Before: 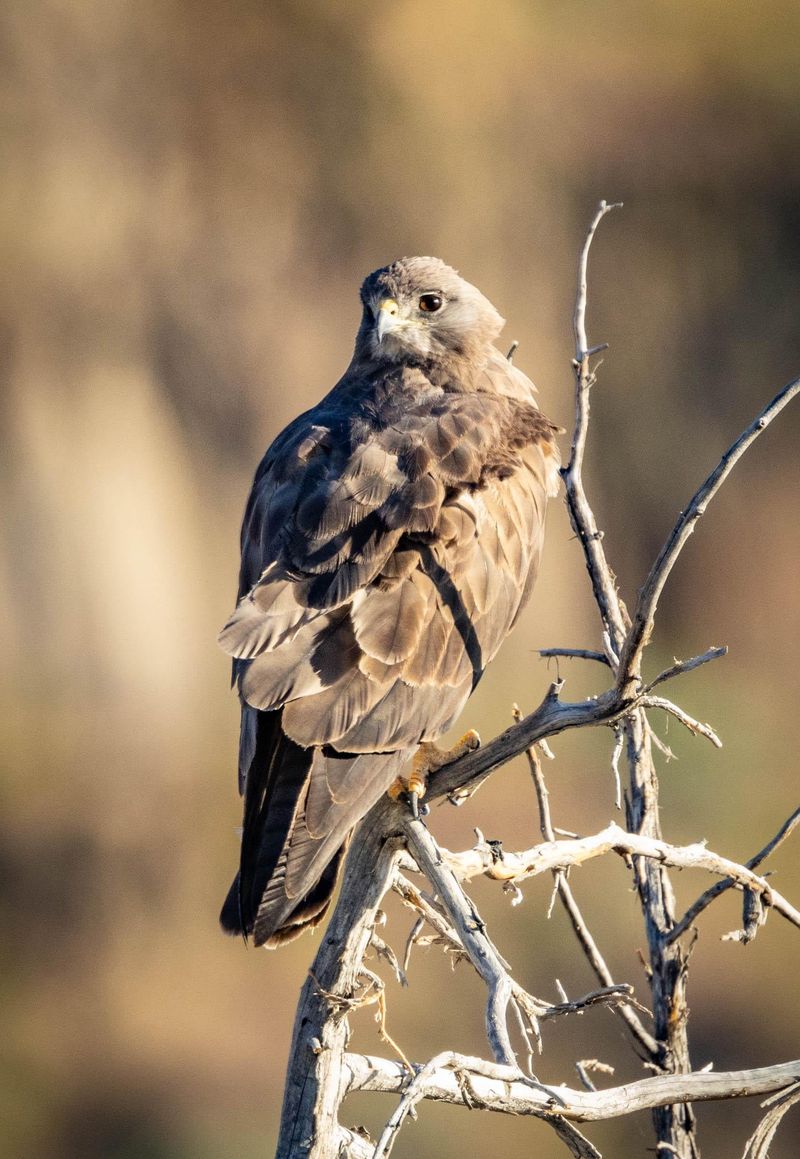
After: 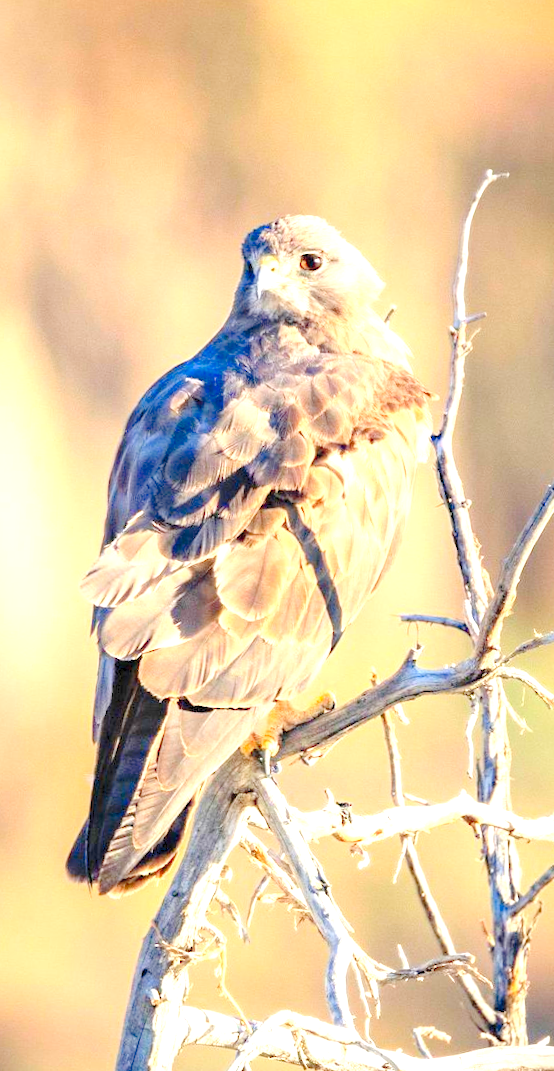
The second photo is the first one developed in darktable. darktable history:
exposure: black level correction 0, exposure 0.5 EV, compensate highlight preservation false
levels: levels [0.008, 0.318, 0.836]
contrast brightness saturation: contrast 0.03, brightness 0.06, saturation 0.13
crop and rotate: angle -3.27°, left 14.277%, top 0.028%, right 10.766%, bottom 0.028%
